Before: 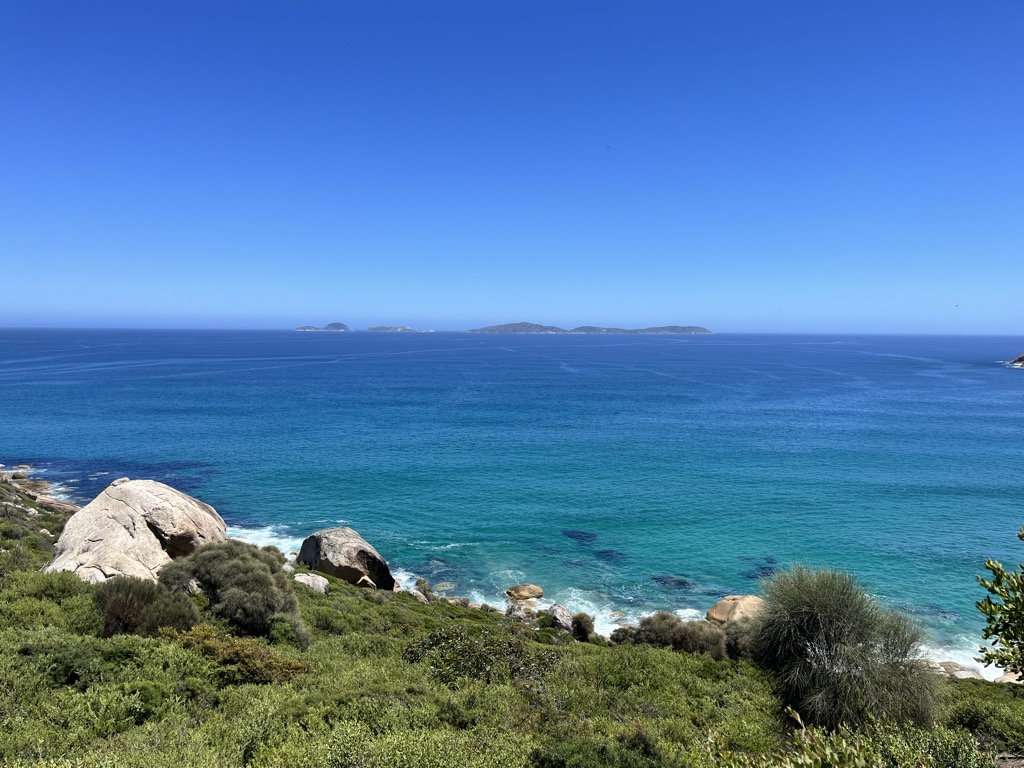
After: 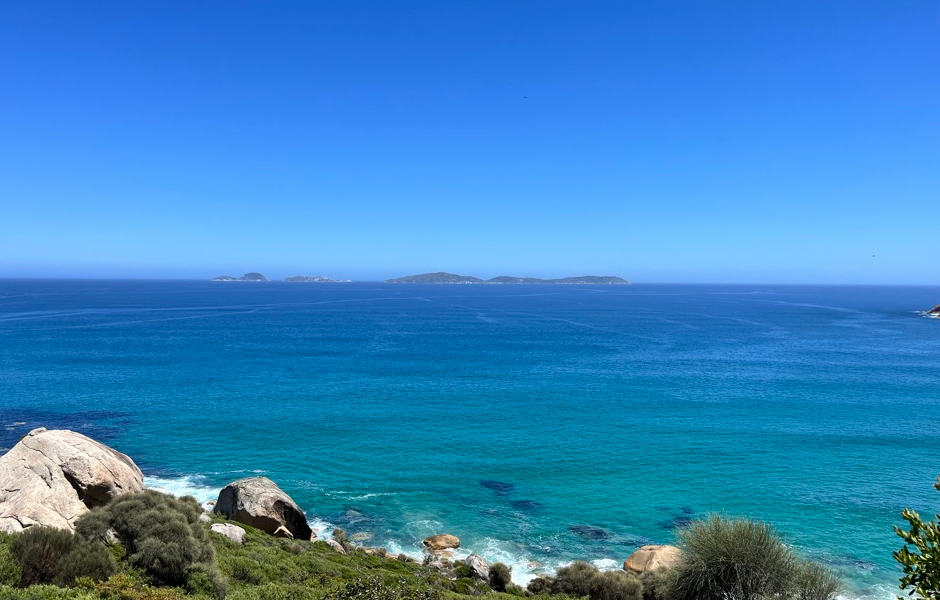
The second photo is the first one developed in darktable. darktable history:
crop: left 8.156%, top 6.627%, bottom 15.232%
